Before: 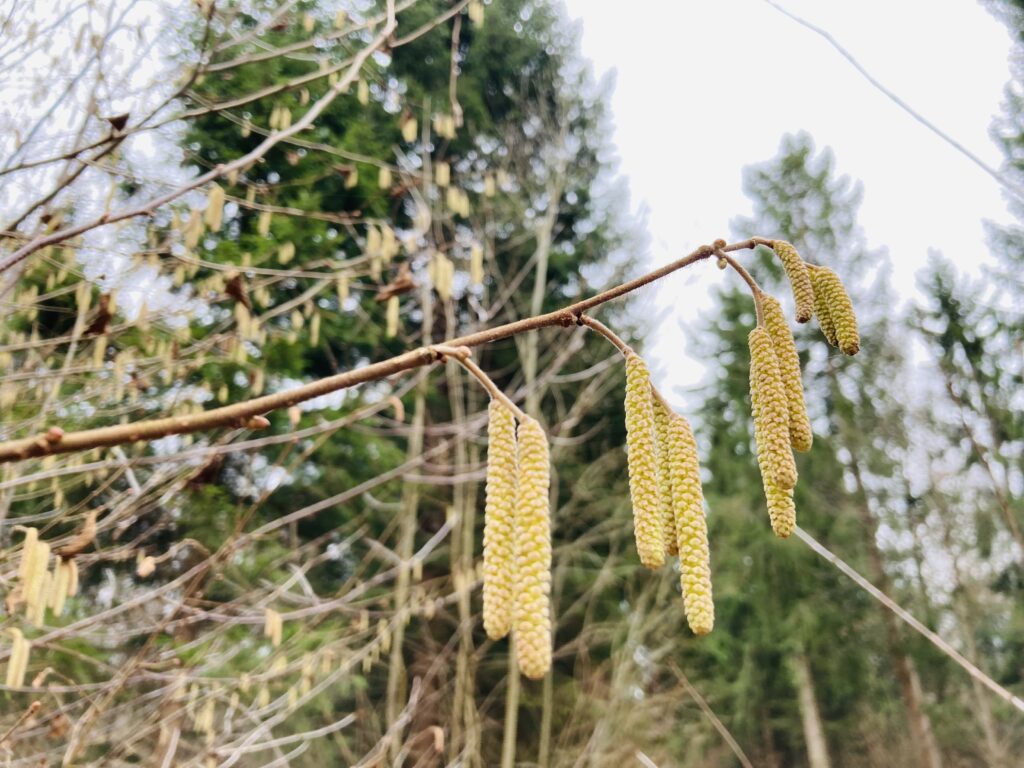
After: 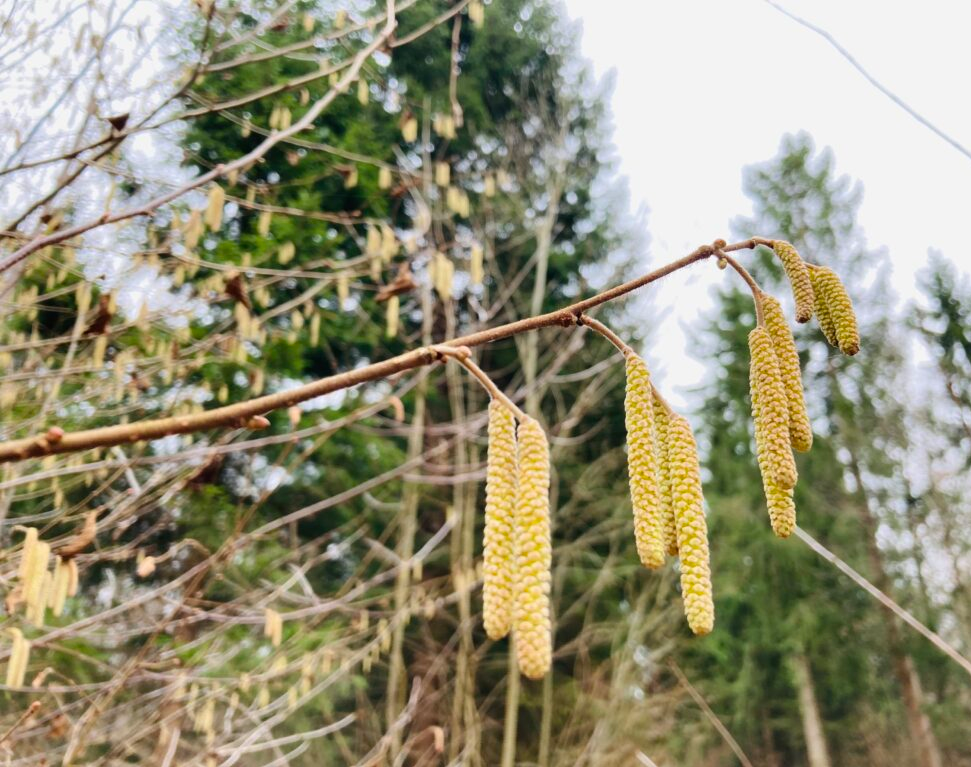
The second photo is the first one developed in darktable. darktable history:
crop and rotate: right 5.167%
tone equalizer: on, module defaults
